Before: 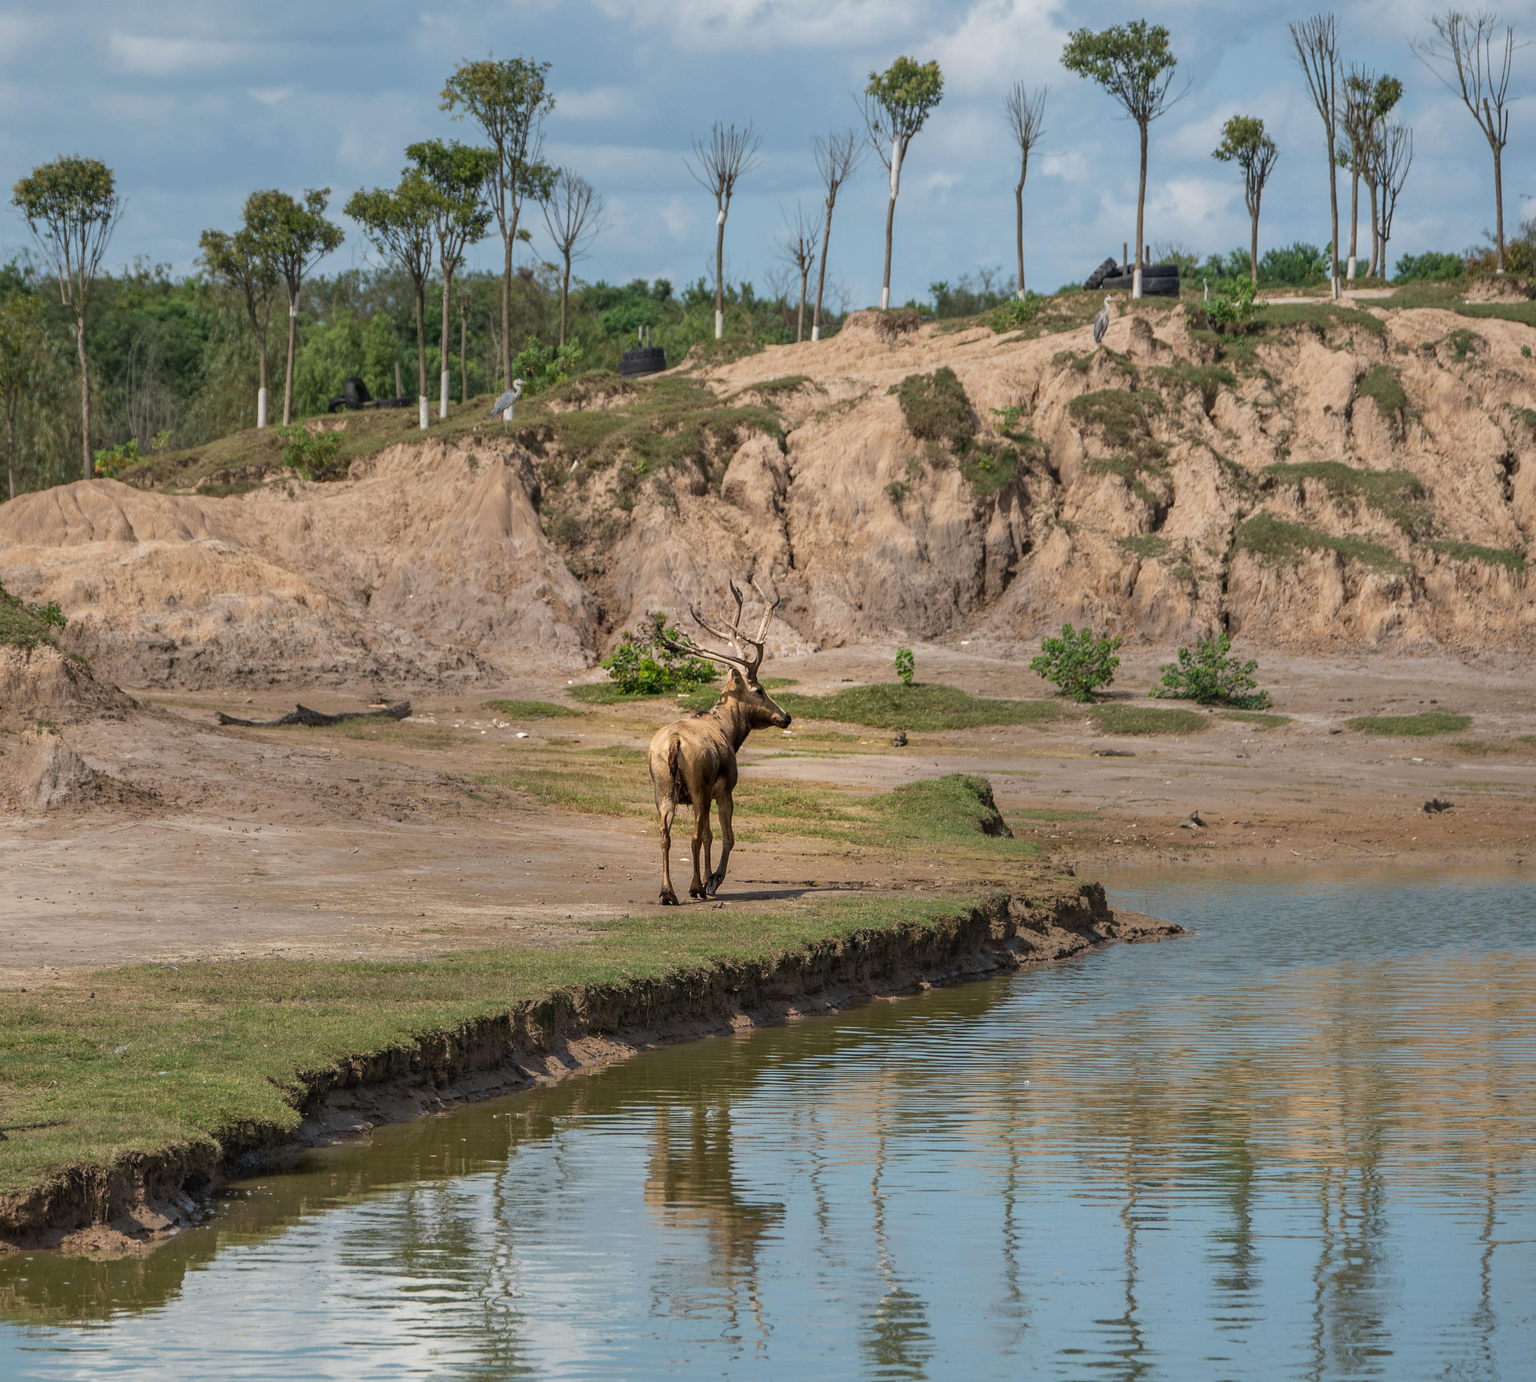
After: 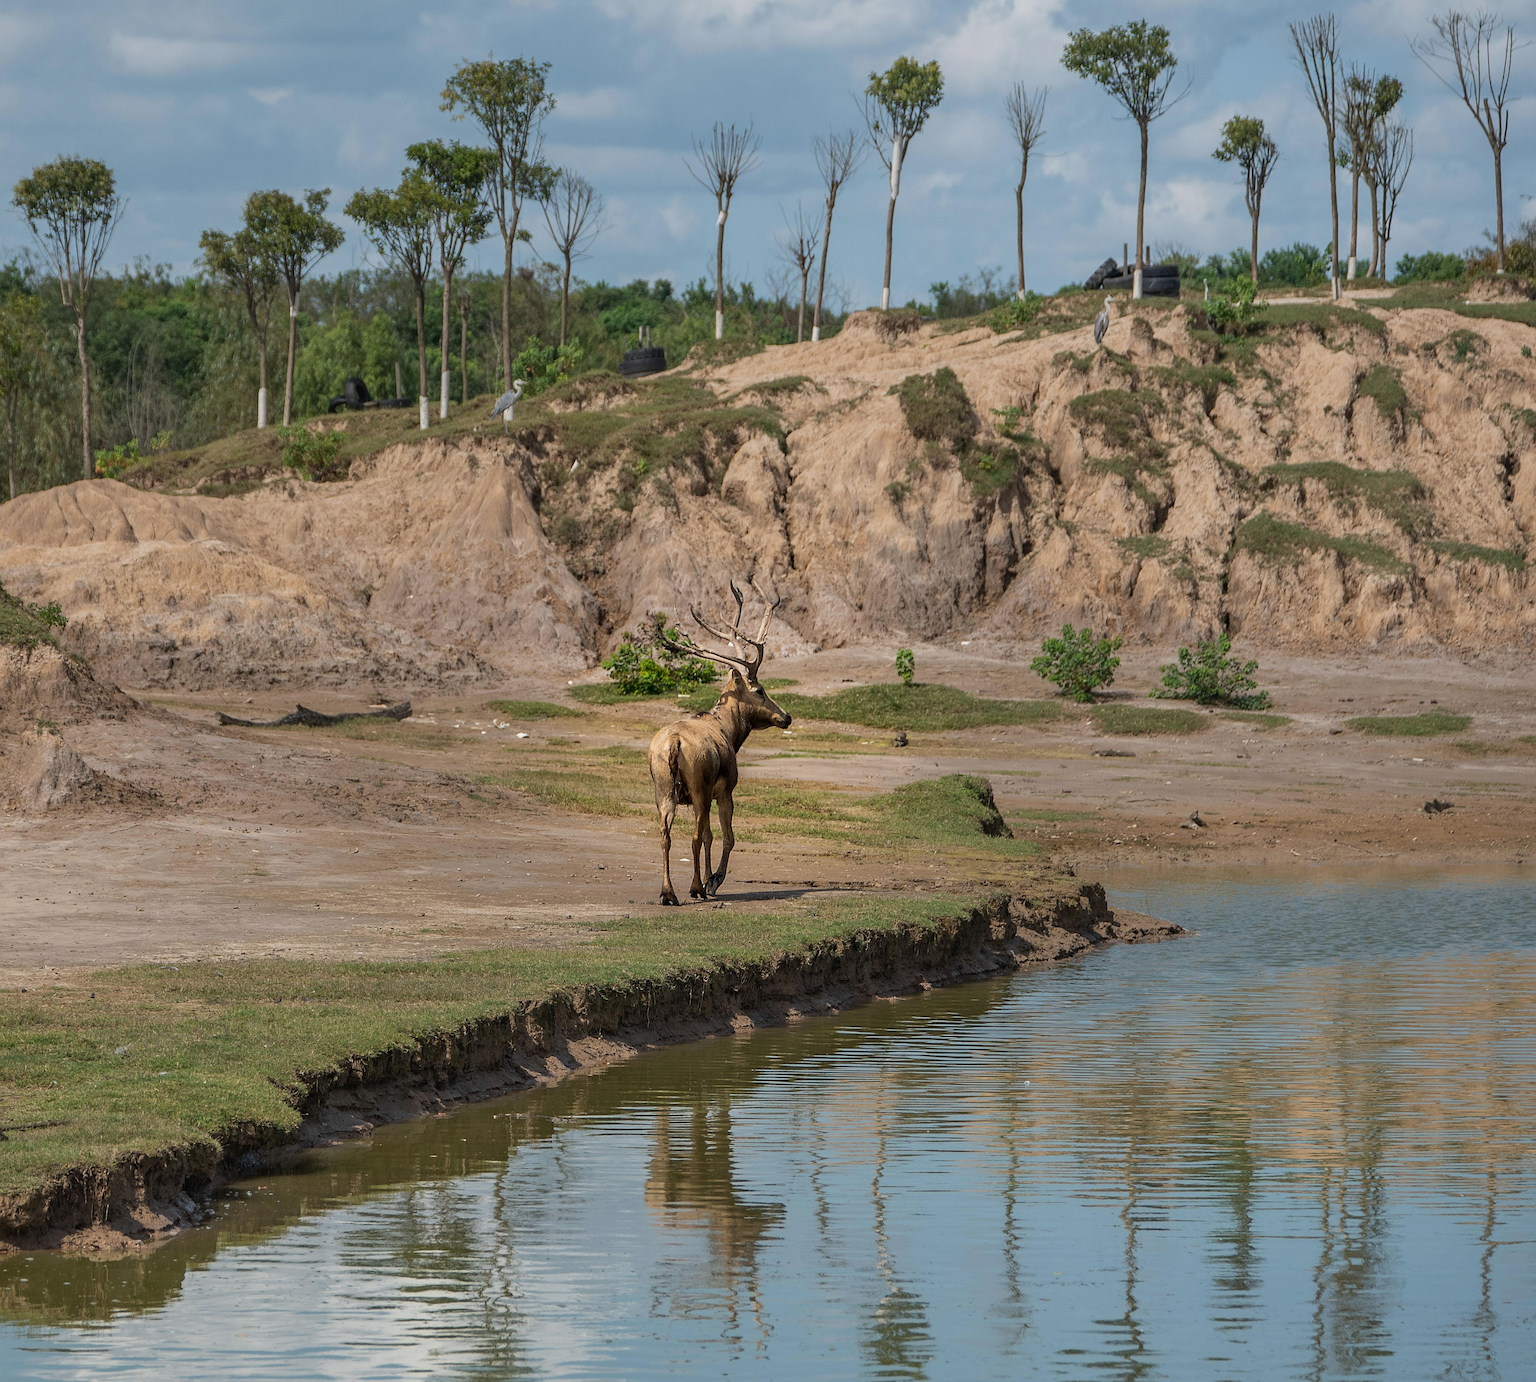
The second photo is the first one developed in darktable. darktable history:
sharpen: on, module defaults
exposure: exposure -0.157 EV, compensate highlight preservation false
